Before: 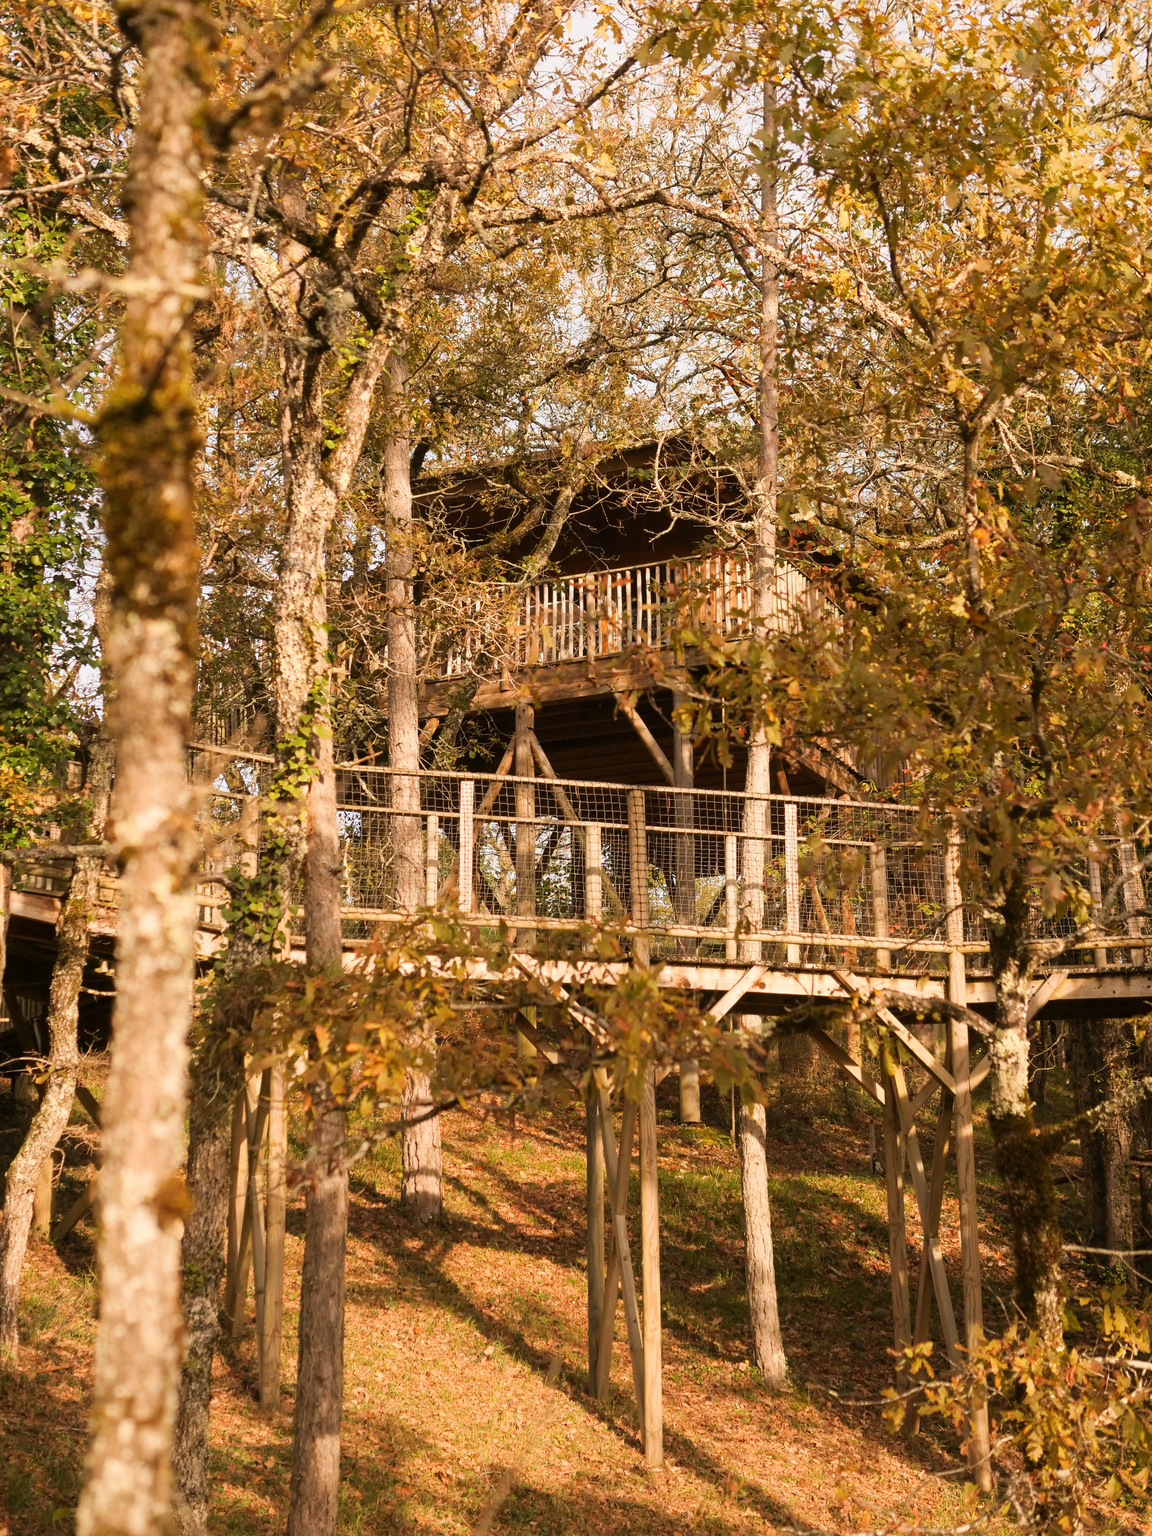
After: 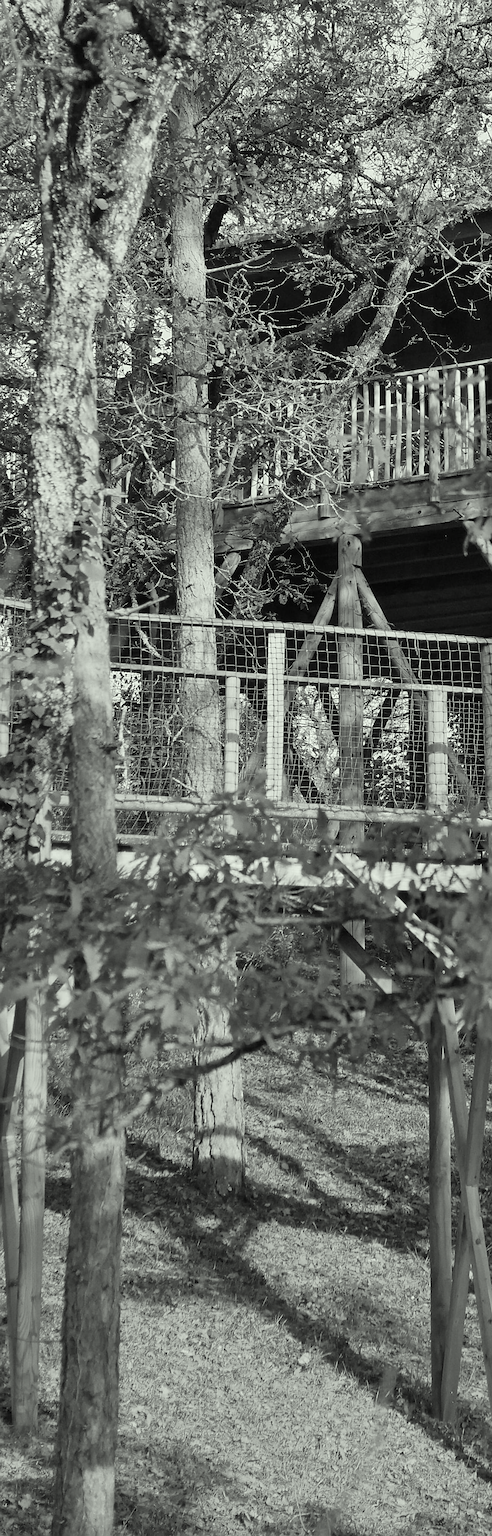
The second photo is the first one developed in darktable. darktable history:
crop and rotate: left 21.77%, top 18.528%, right 44.676%, bottom 2.997%
sharpen: on, module defaults
color calibration: output gray [0.31, 0.36, 0.33, 0], gray › normalize channels true, illuminant same as pipeline (D50), adaptation XYZ, x 0.346, y 0.359, gamut compression 0
shadows and highlights: low approximation 0.01, soften with gaussian
color correction: highlights a* -4.73, highlights b* 5.06, saturation 0.97
